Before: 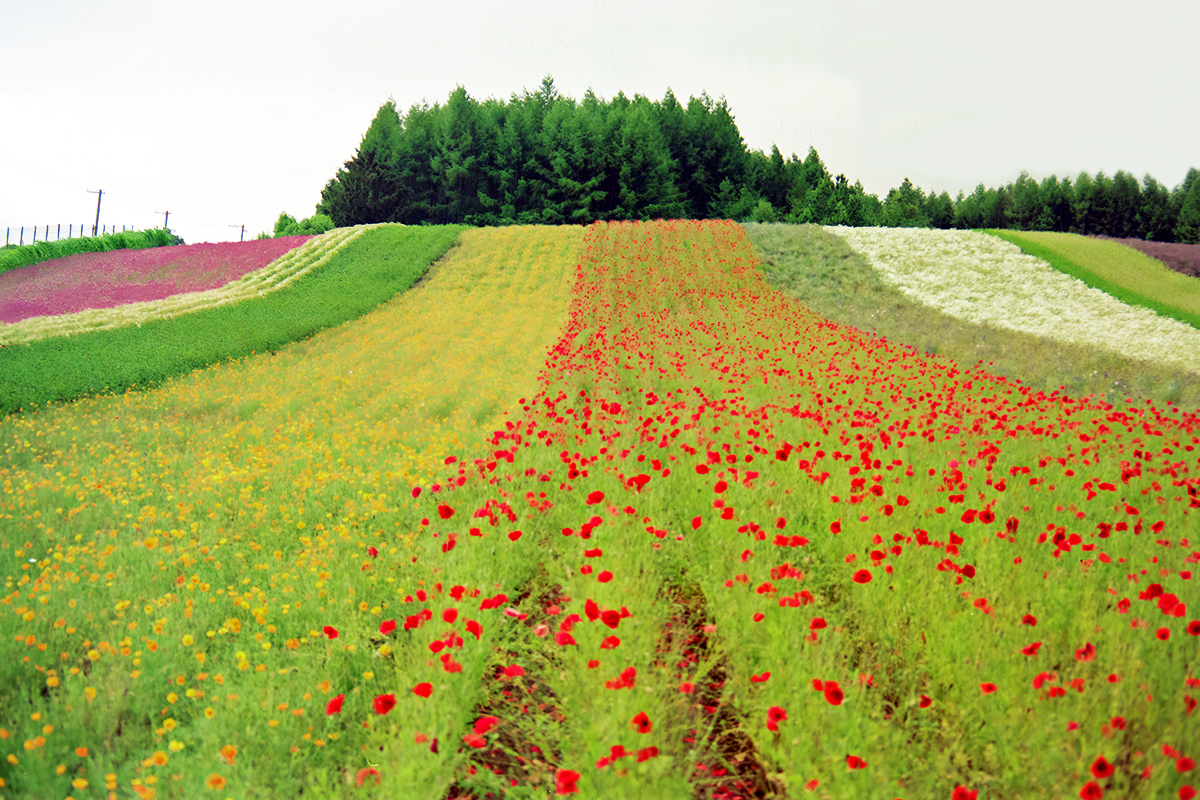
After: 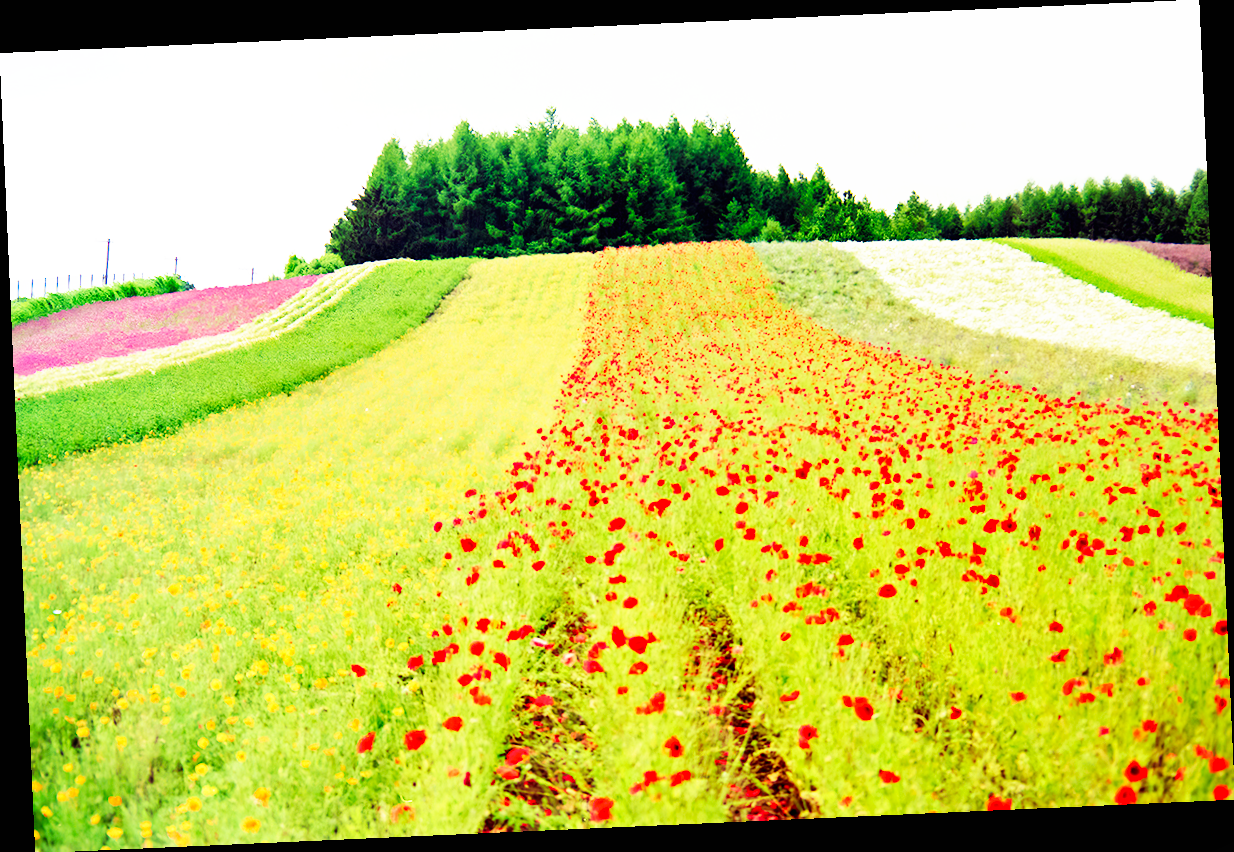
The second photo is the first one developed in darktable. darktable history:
base curve: curves: ch0 [(0, 0) (0.007, 0.004) (0.027, 0.03) (0.046, 0.07) (0.207, 0.54) (0.442, 0.872) (0.673, 0.972) (1, 1)], preserve colors none
shadows and highlights: shadows 37.27, highlights -28.18, soften with gaussian
rotate and perspective: rotation -2.56°, automatic cropping off
white balance: red 1, blue 1
velvia: strength 9.25%
